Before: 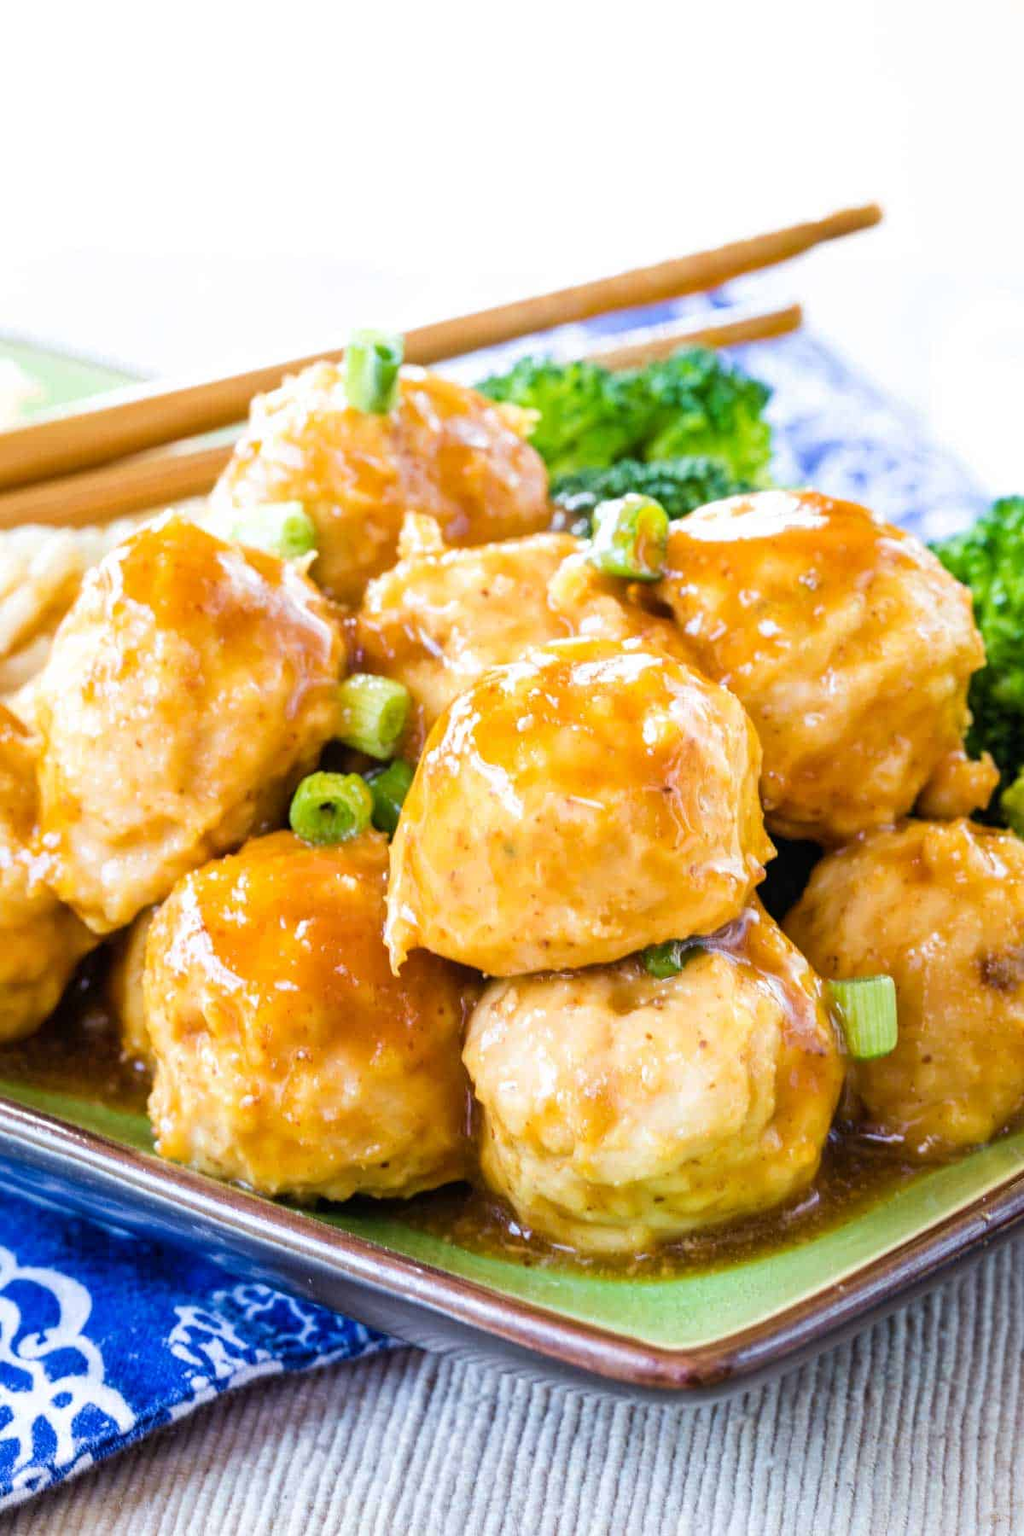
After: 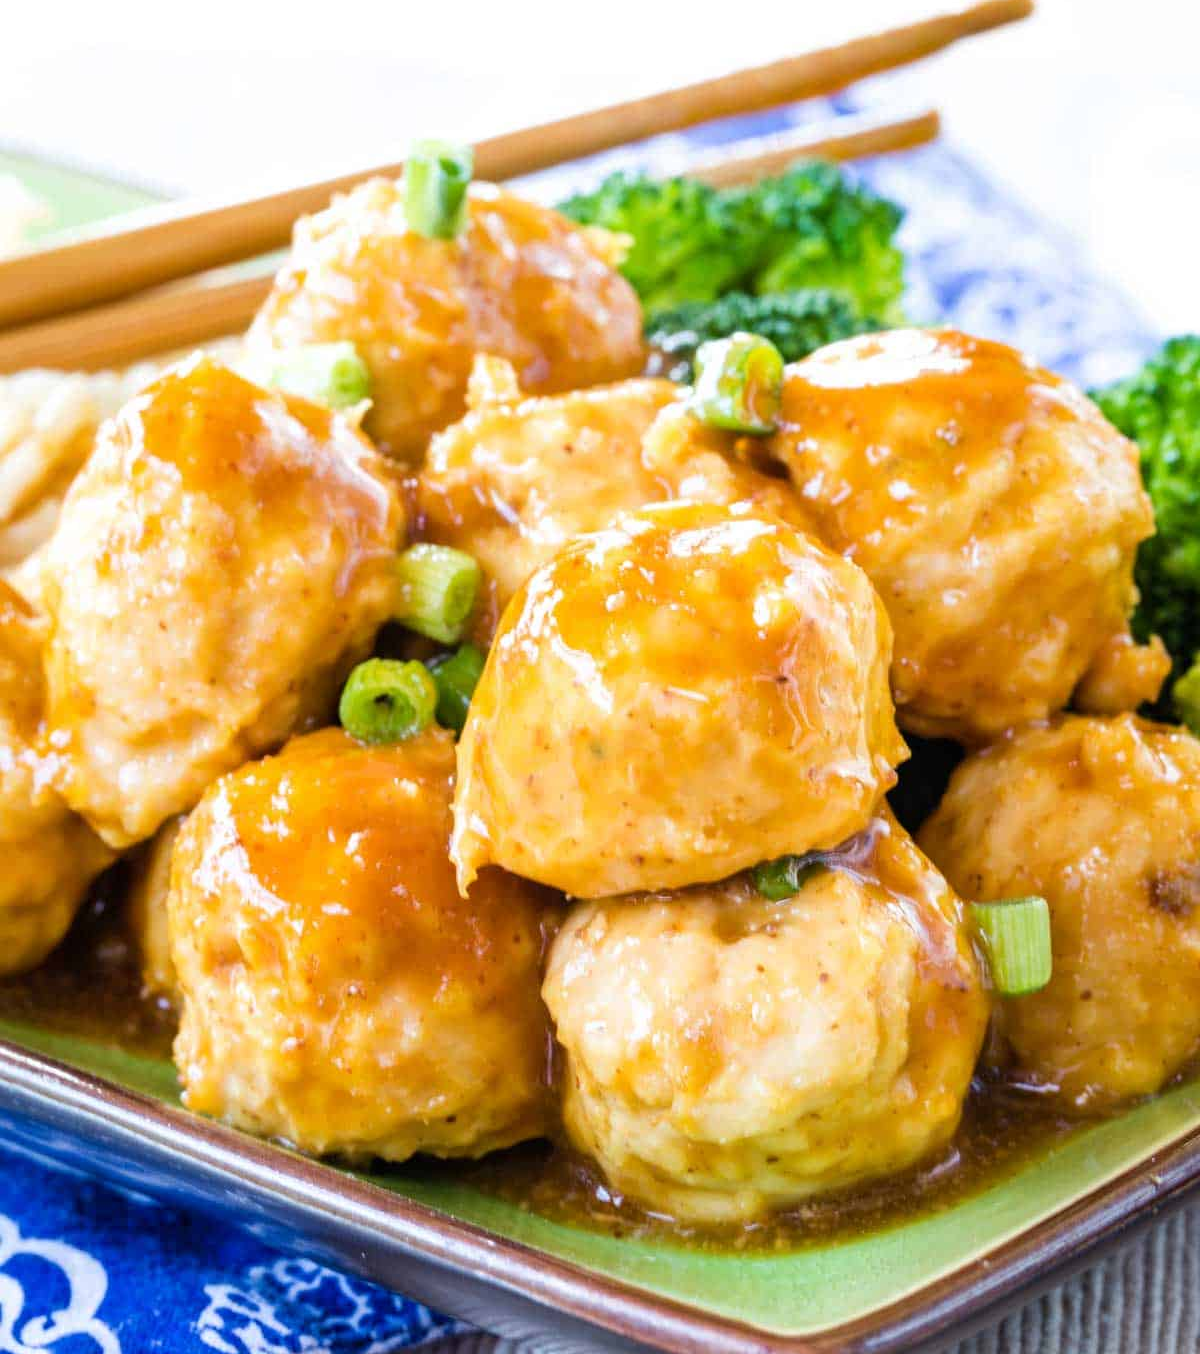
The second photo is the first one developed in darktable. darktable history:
crop: top 13.716%, bottom 11.033%
